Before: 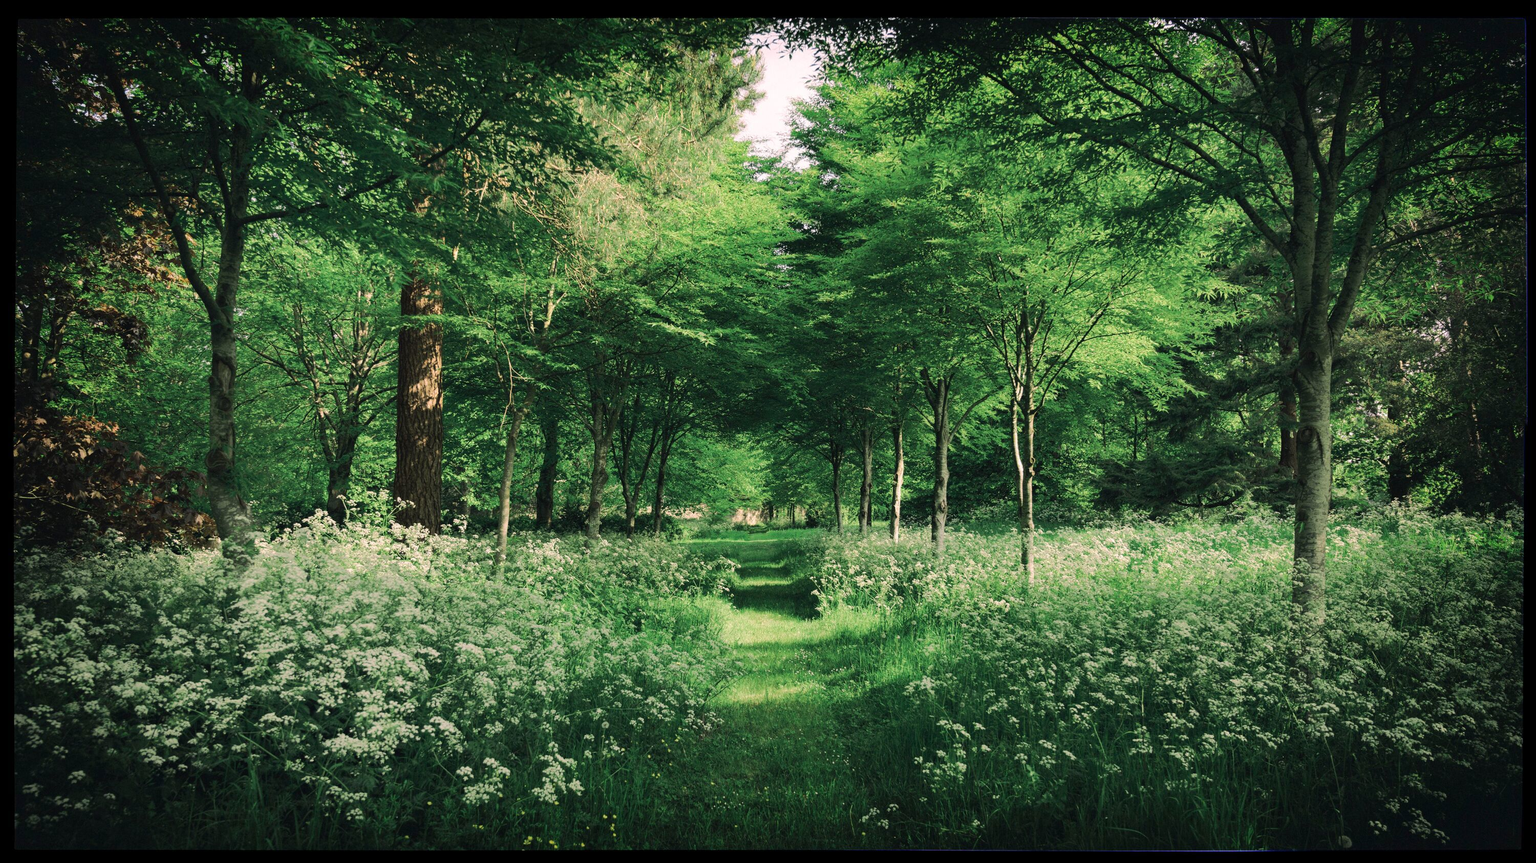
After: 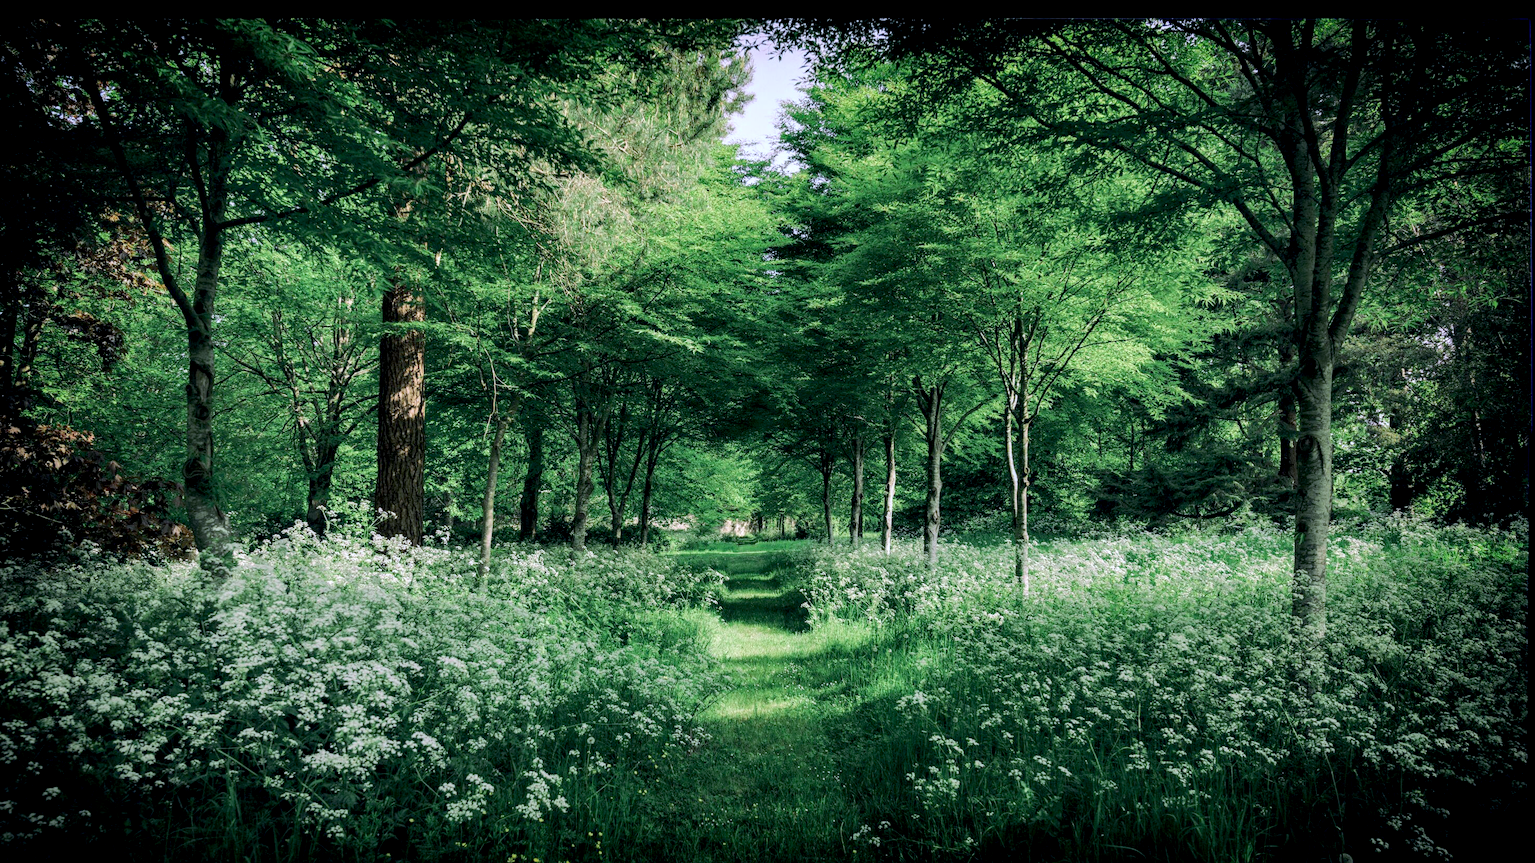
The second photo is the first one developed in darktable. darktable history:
exposure: black level correction 0.009, compensate highlight preservation false
crop: left 1.743%, right 0.268%, bottom 2.011%
white balance: red 0.948, green 1.02, blue 1.176
local contrast: on, module defaults
